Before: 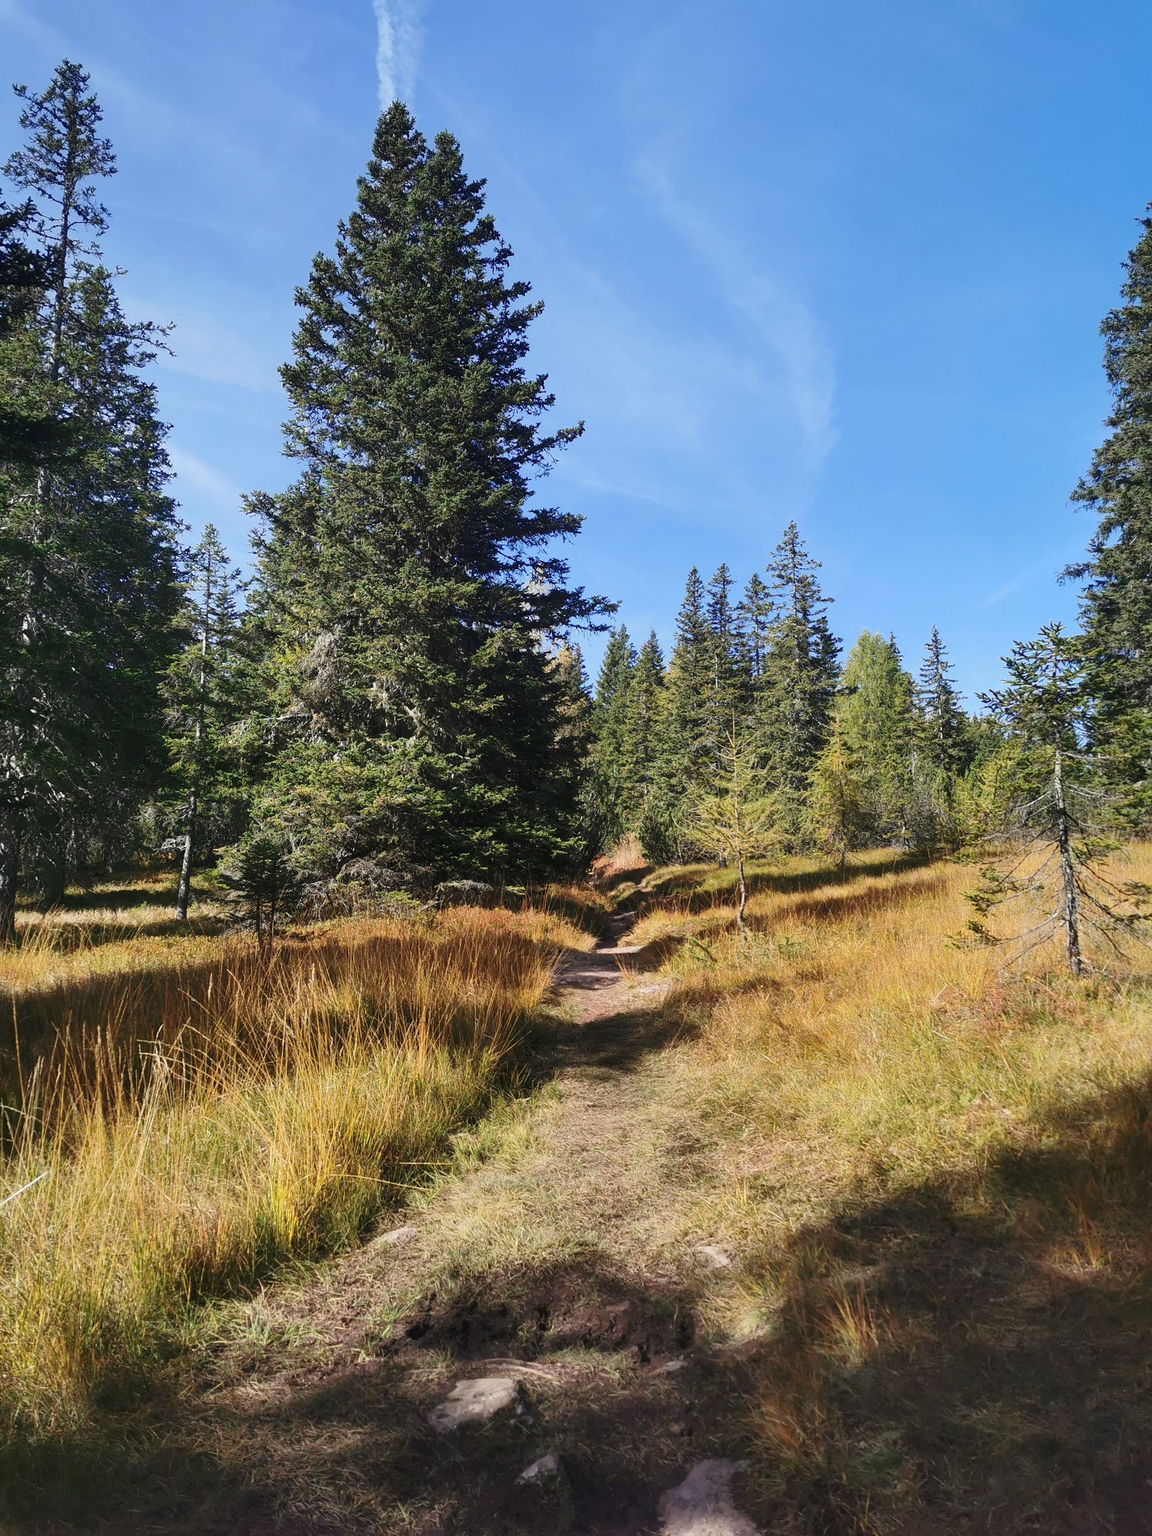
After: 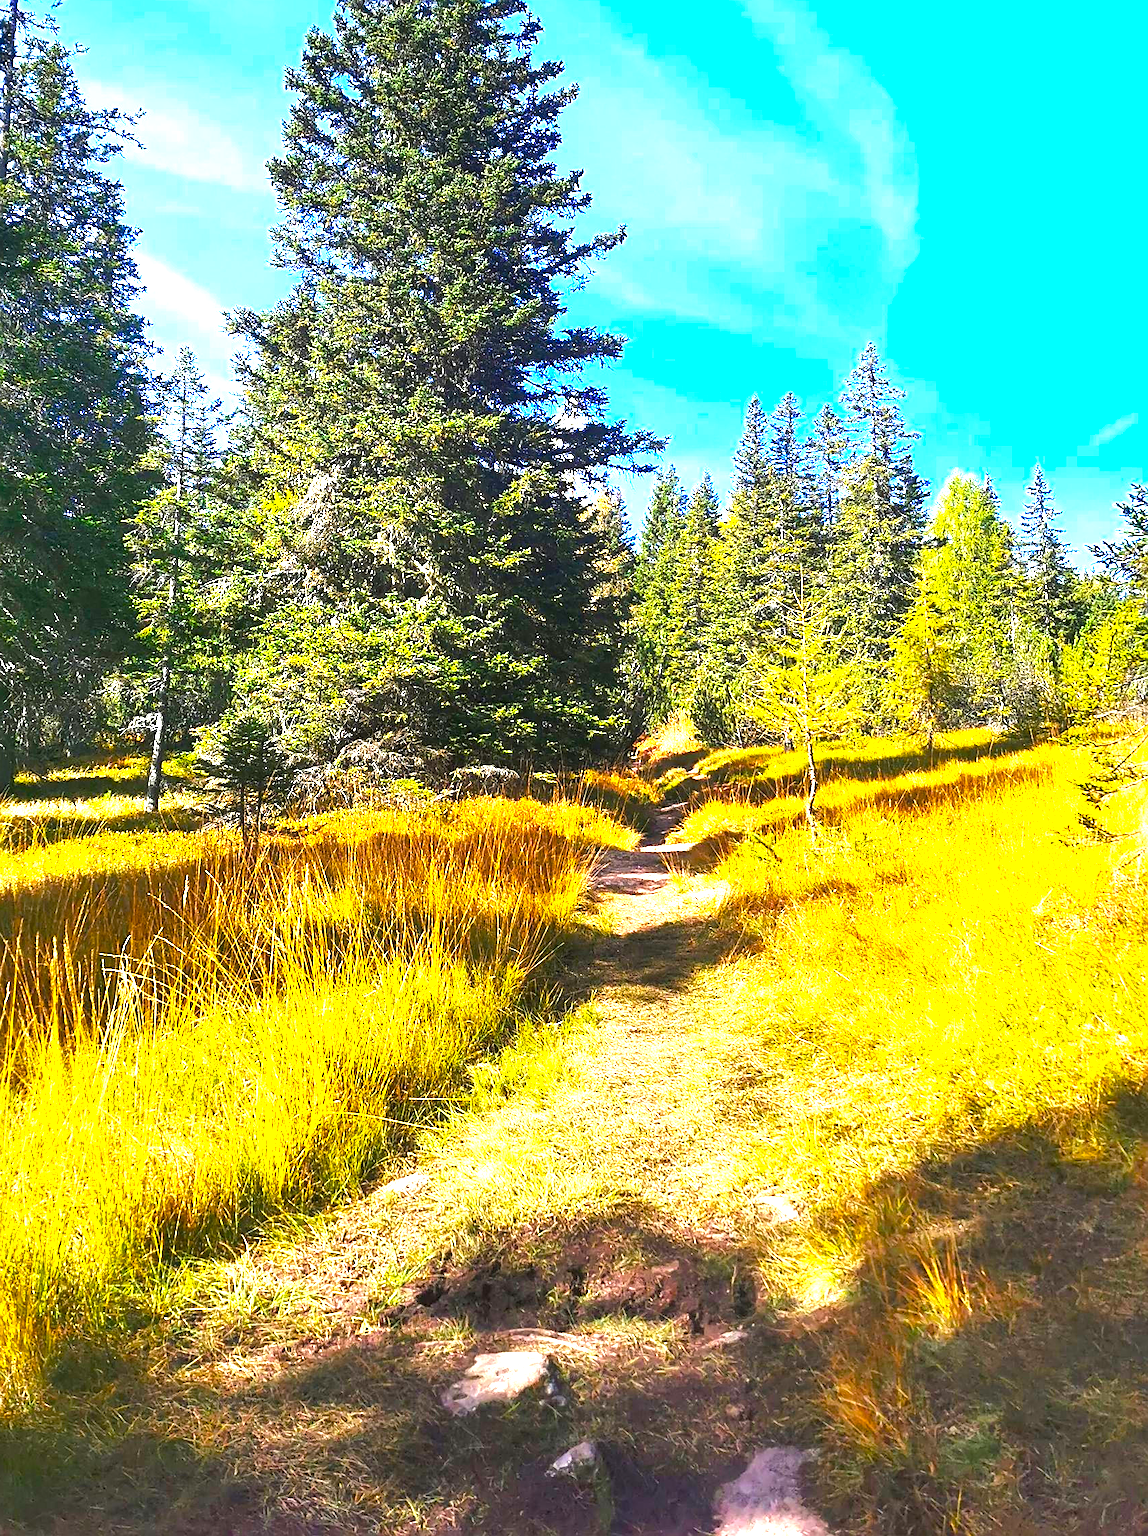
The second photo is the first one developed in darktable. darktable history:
sharpen: on, module defaults
crop and rotate: left 4.569%, top 15.023%, right 10.714%
exposure: black level correction 0, exposure 1.199 EV, compensate highlight preservation false
color balance rgb: linear chroma grading › global chroma 15.181%, perceptual saturation grading › global saturation 19.447%, perceptual brilliance grading › global brilliance 18.53%, global vibrance 43.045%
